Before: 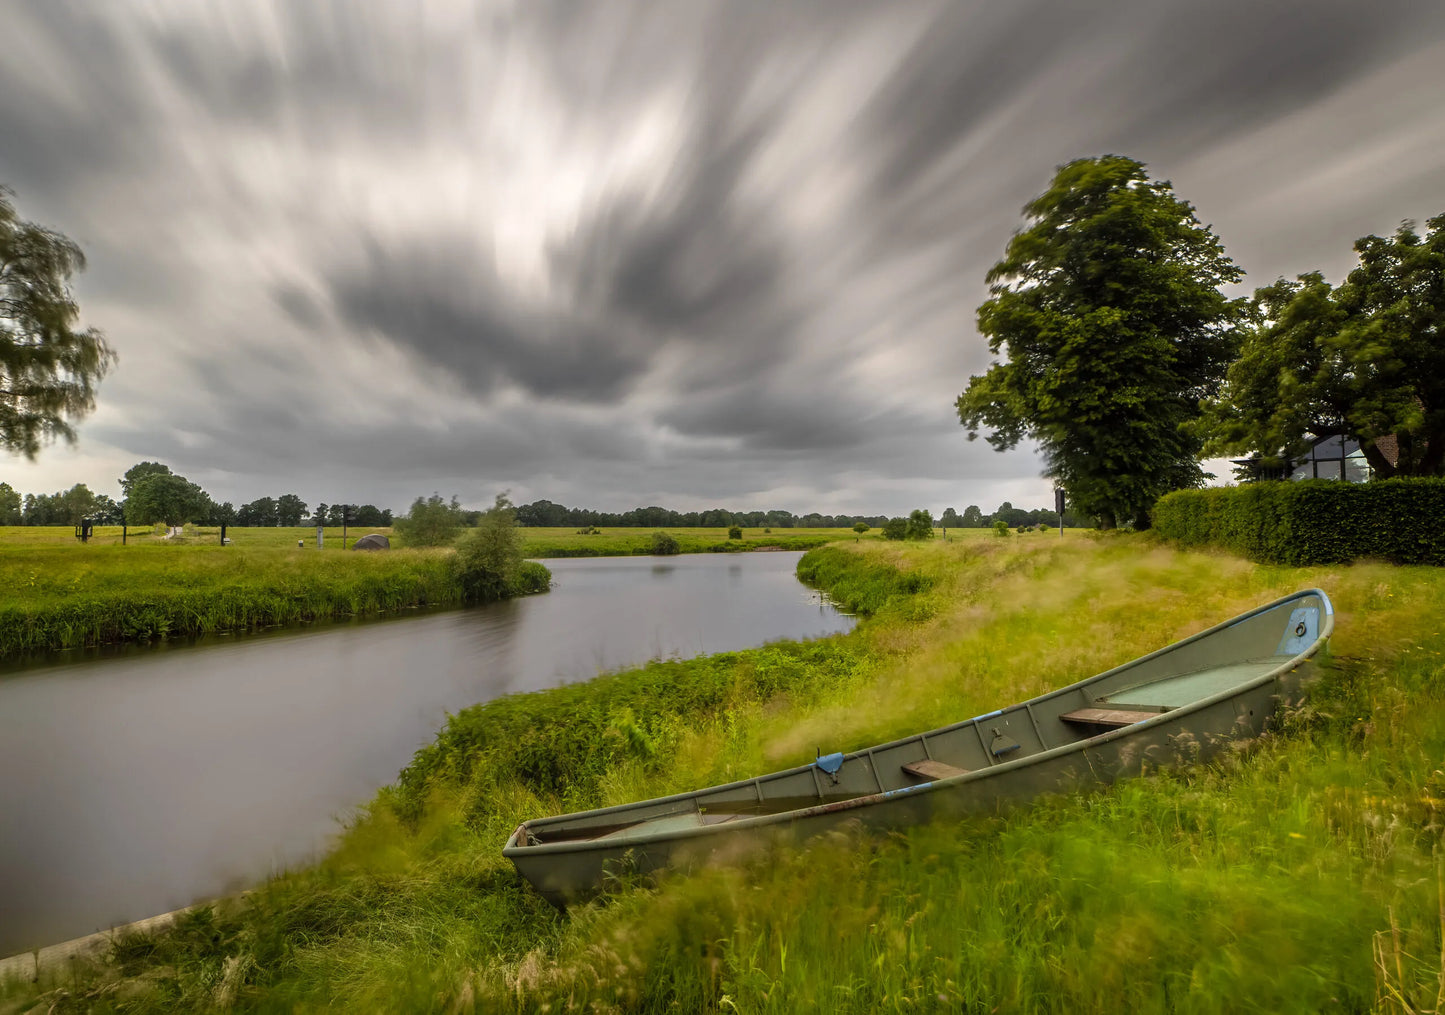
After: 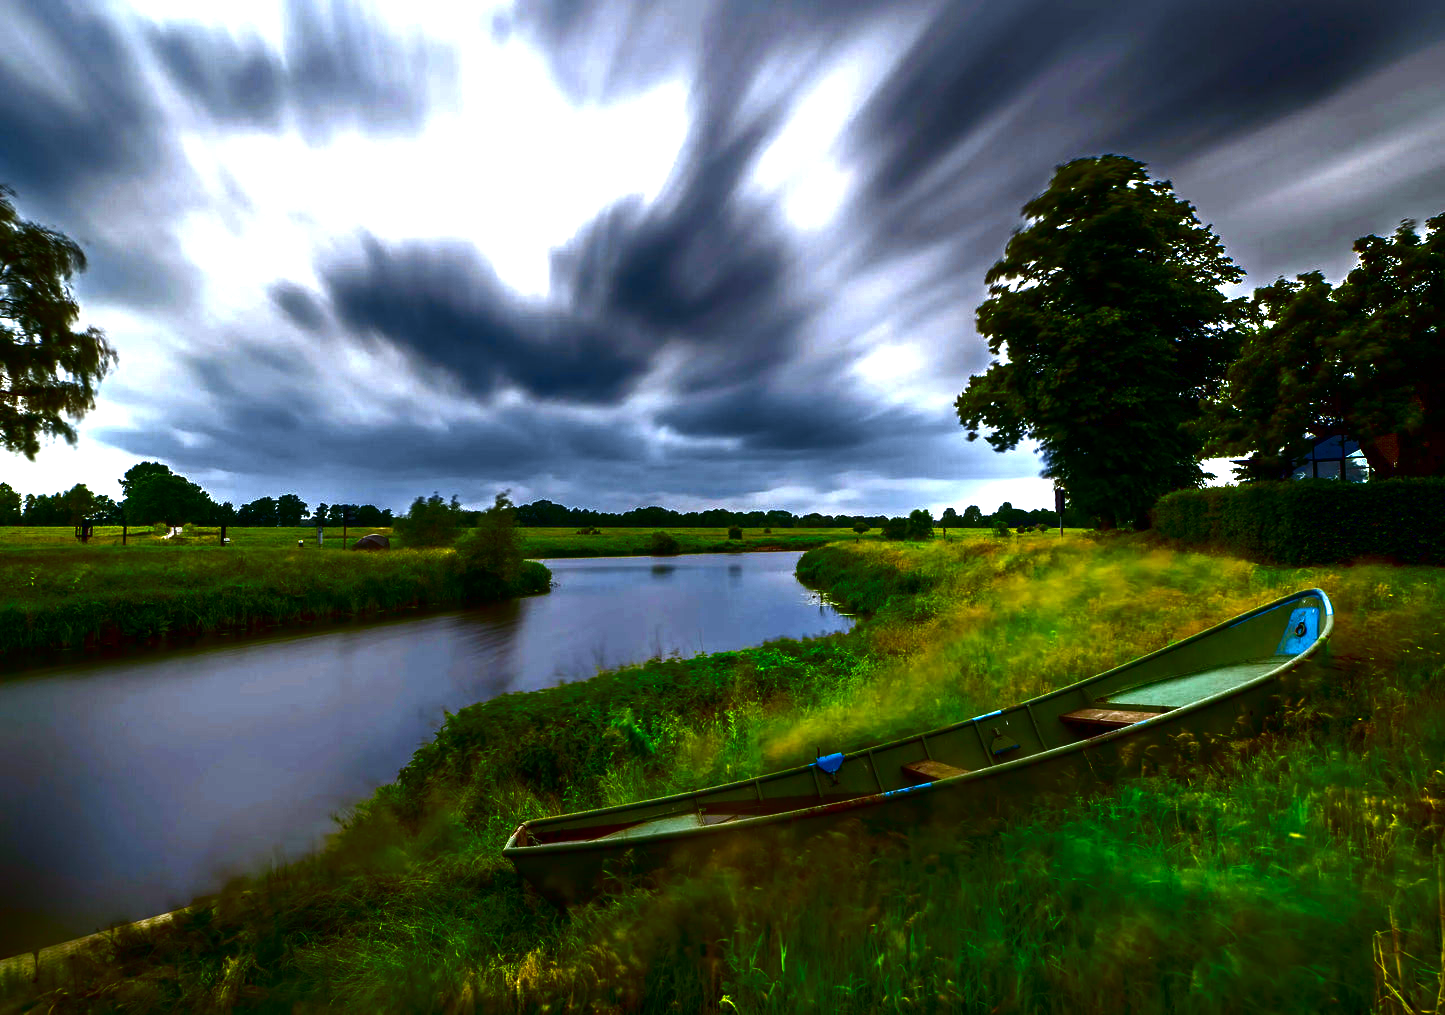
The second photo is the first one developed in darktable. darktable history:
contrast brightness saturation: brightness -1, saturation 1
white balance: red 0.926, green 1.003, blue 1.133
exposure: black level correction 0, exposure 1 EV, compensate highlight preservation false
